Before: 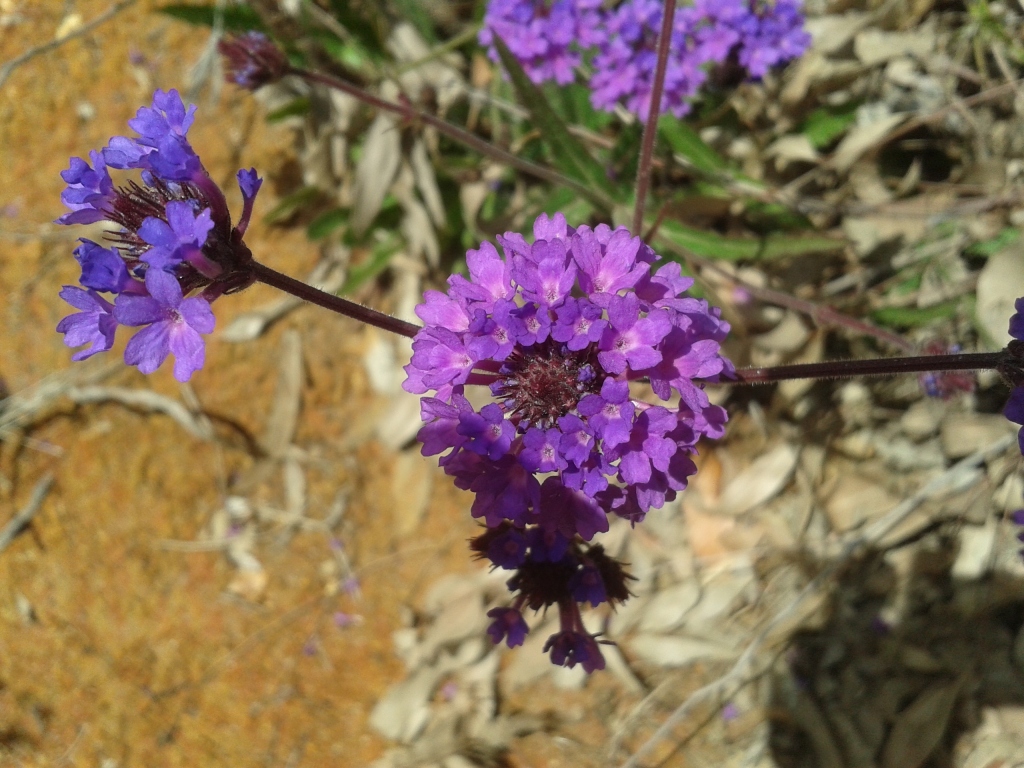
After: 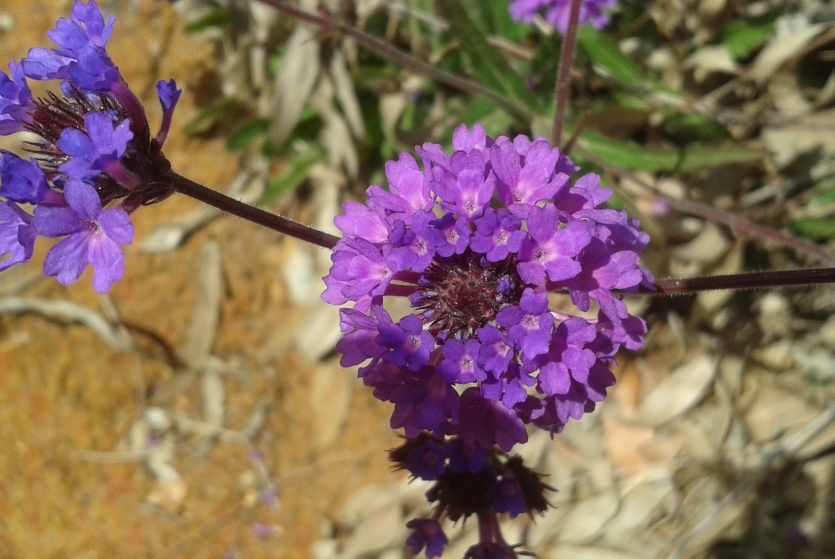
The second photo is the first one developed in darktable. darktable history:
crop: left 7.922%, top 11.669%, right 10.44%, bottom 15.424%
